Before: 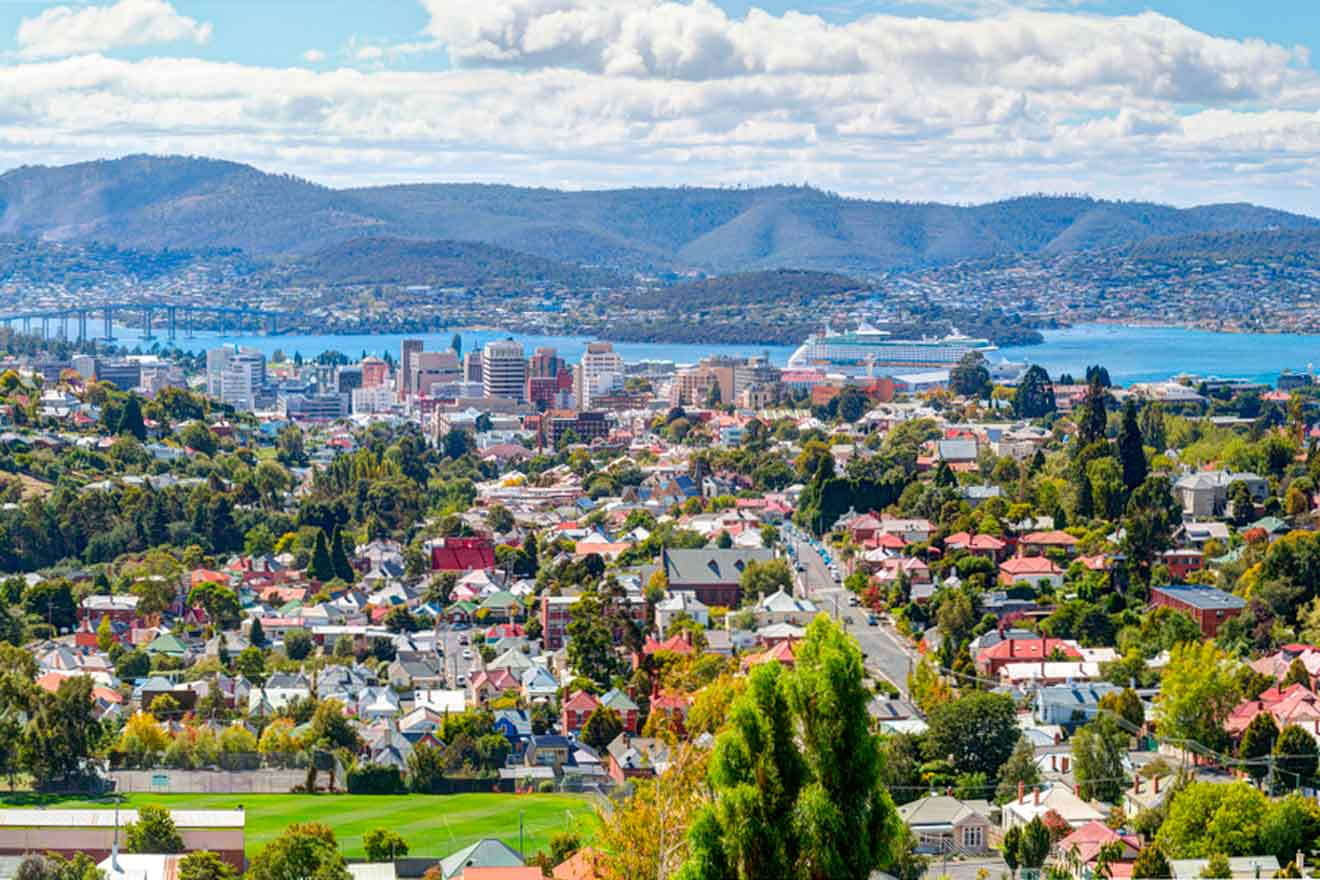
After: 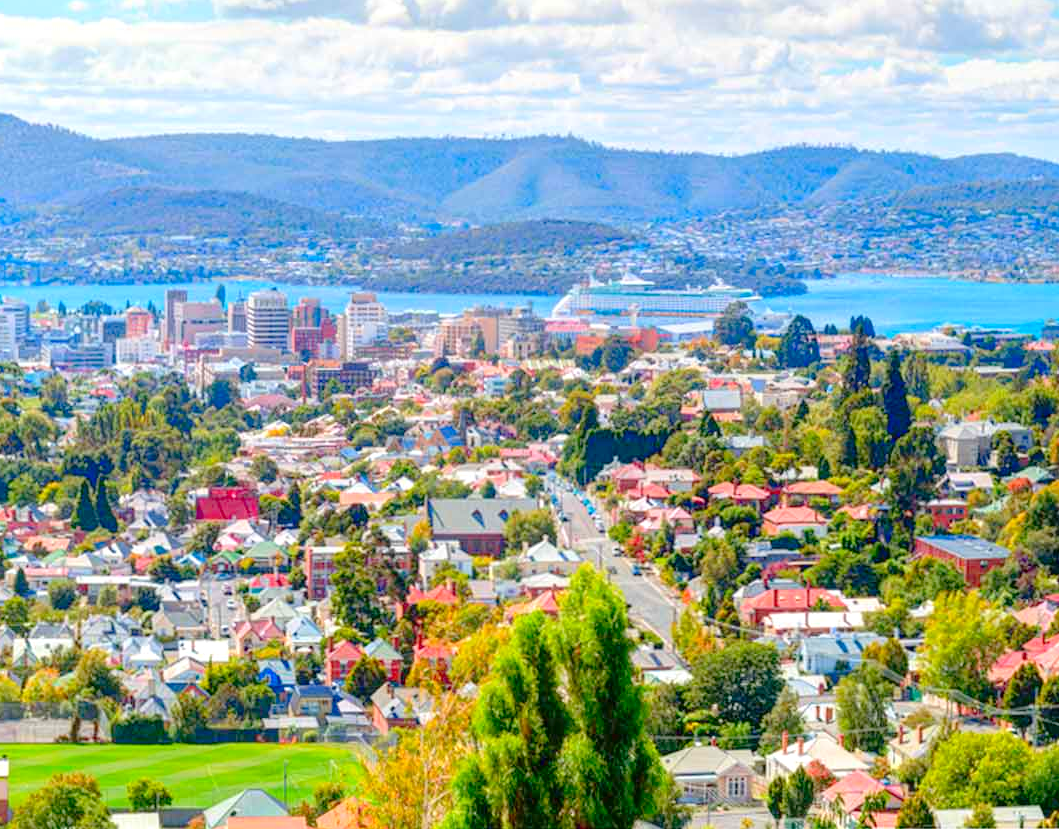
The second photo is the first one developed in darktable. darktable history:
levels: levels [0, 0.397, 0.955]
crop and rotate: left 17.964%, top 5.786%, right 1.762%
base curve: curves: ch0 [(0, 0) (0.303, 0.277) (1, 1)], preserve colors none
